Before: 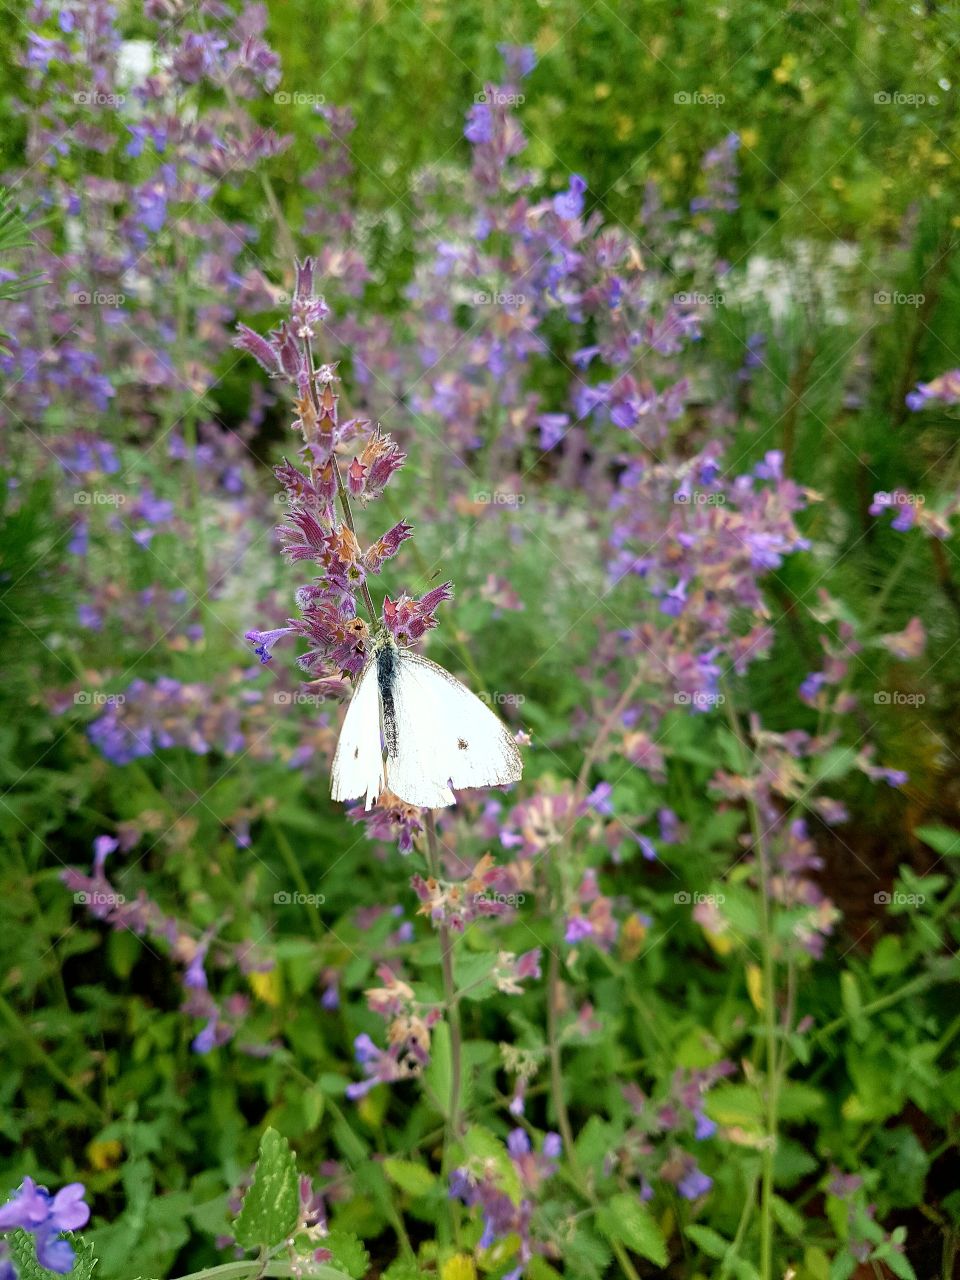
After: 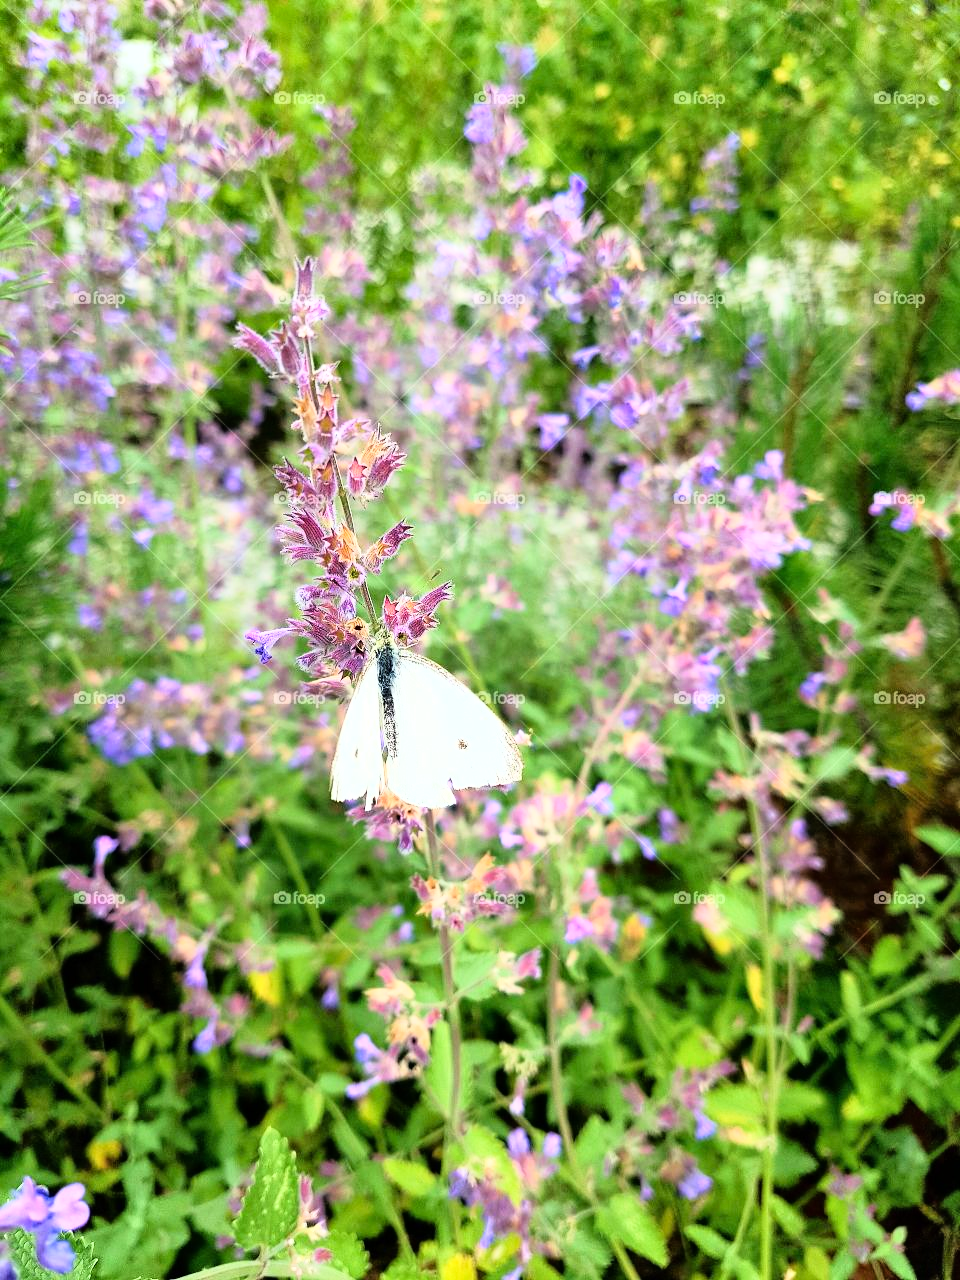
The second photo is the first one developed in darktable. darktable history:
base curve: curves: ch0 [(0, 0) (0.012, 0.01) (0.073, 0.168) (0.31, 0.711) (0.645, 0.957) (1, 1)]
shadows and highlights: shadows 36.84, highlights -26.95, soften with gaussian
